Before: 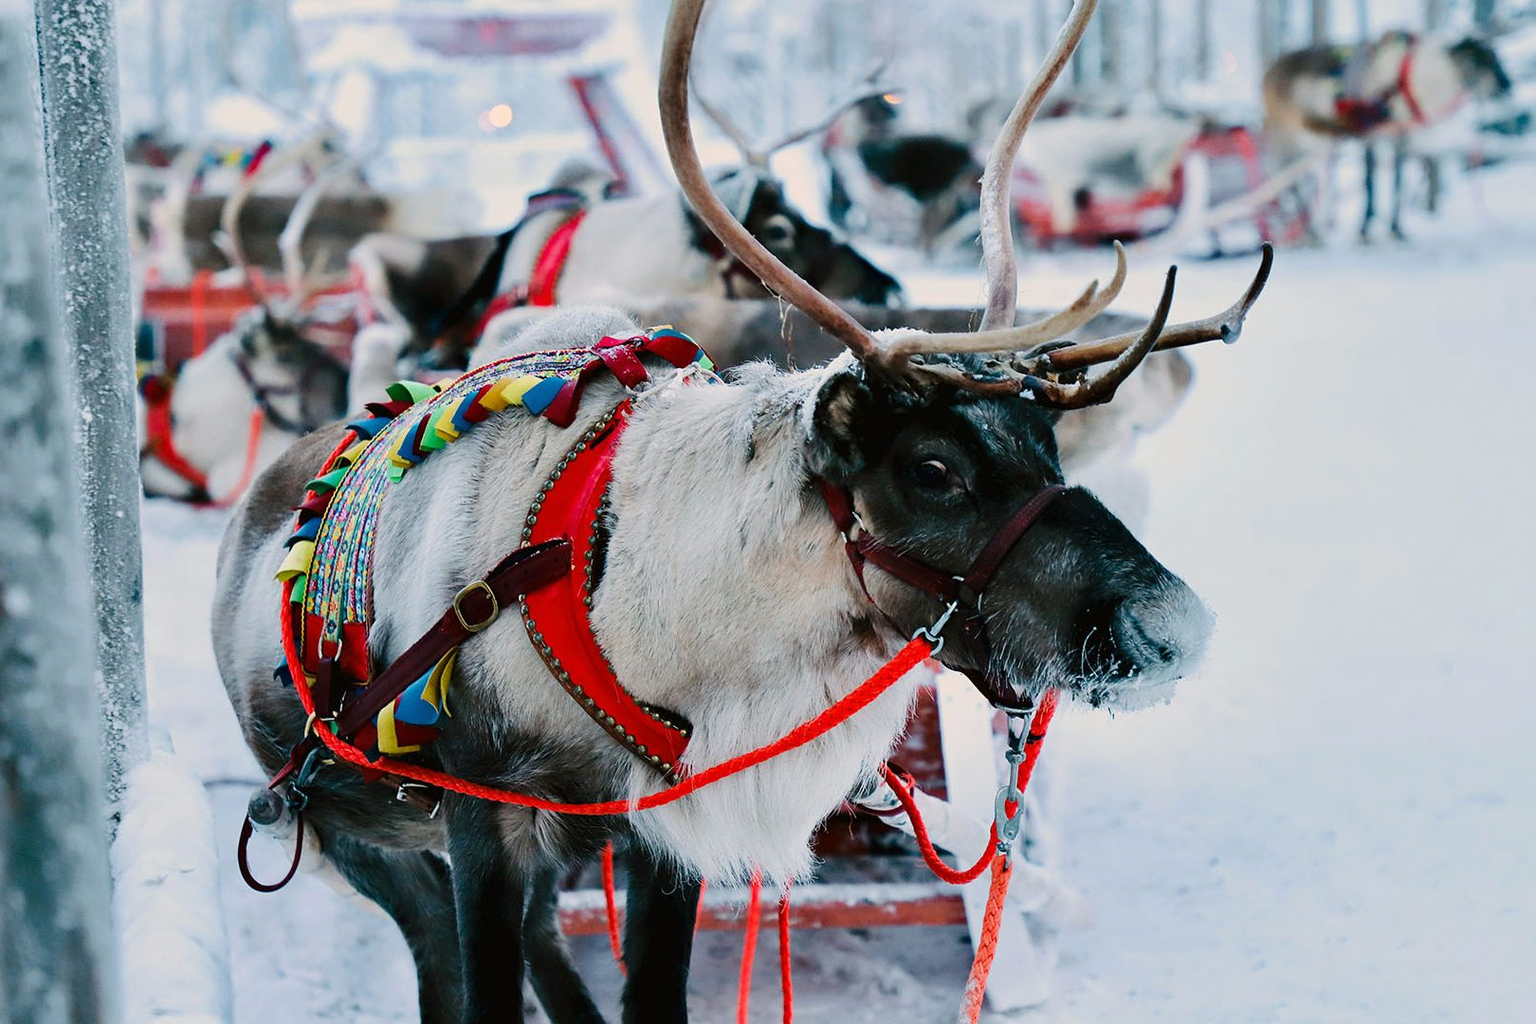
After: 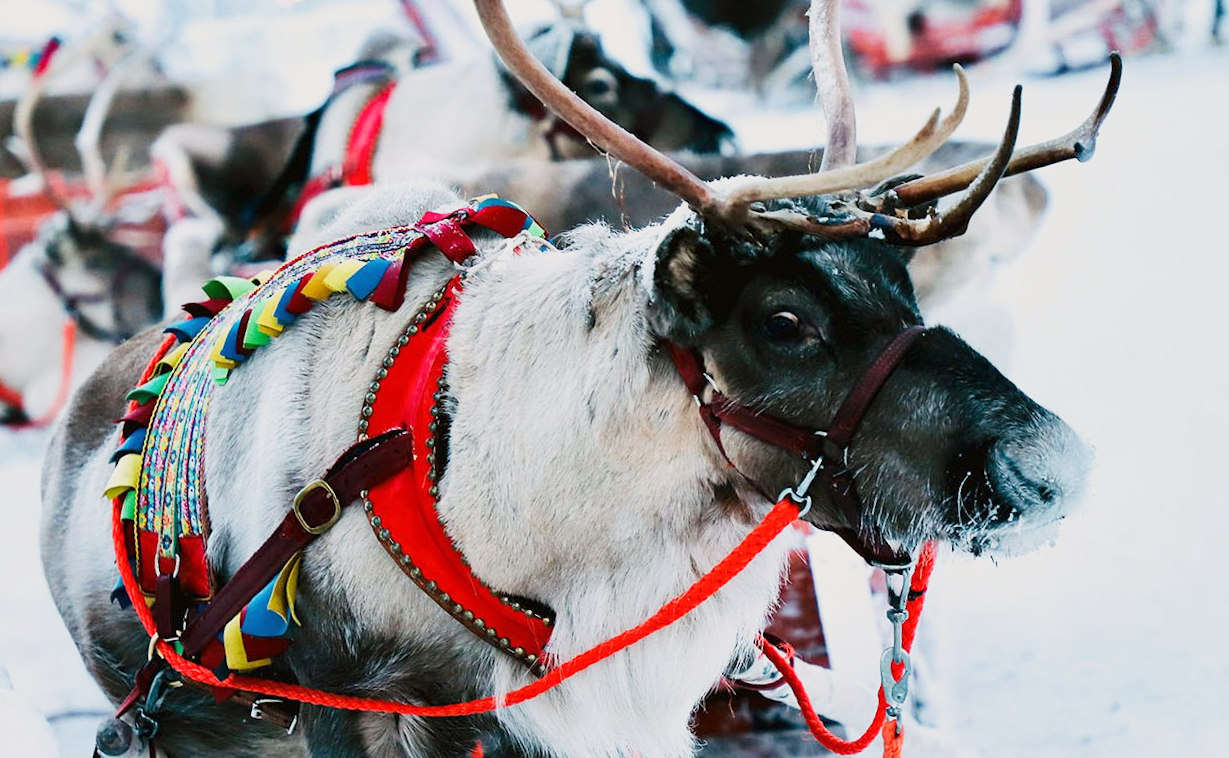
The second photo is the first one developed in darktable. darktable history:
rotate and perspective: rotation -5°, crop left 0.05, crop right 0.952, crop top 0.11, crop bottom 0.89
crop and rotate: left 10.071%, top 10.071%, right 10.02%, bottom 10.02%
base curve: curves: ch0 [(0, 0) (0.088, 0.125) (0.176, 0.251) (0.354, 0.501) (0.613, 0.749) (1, 0.877)], preserve colors none
